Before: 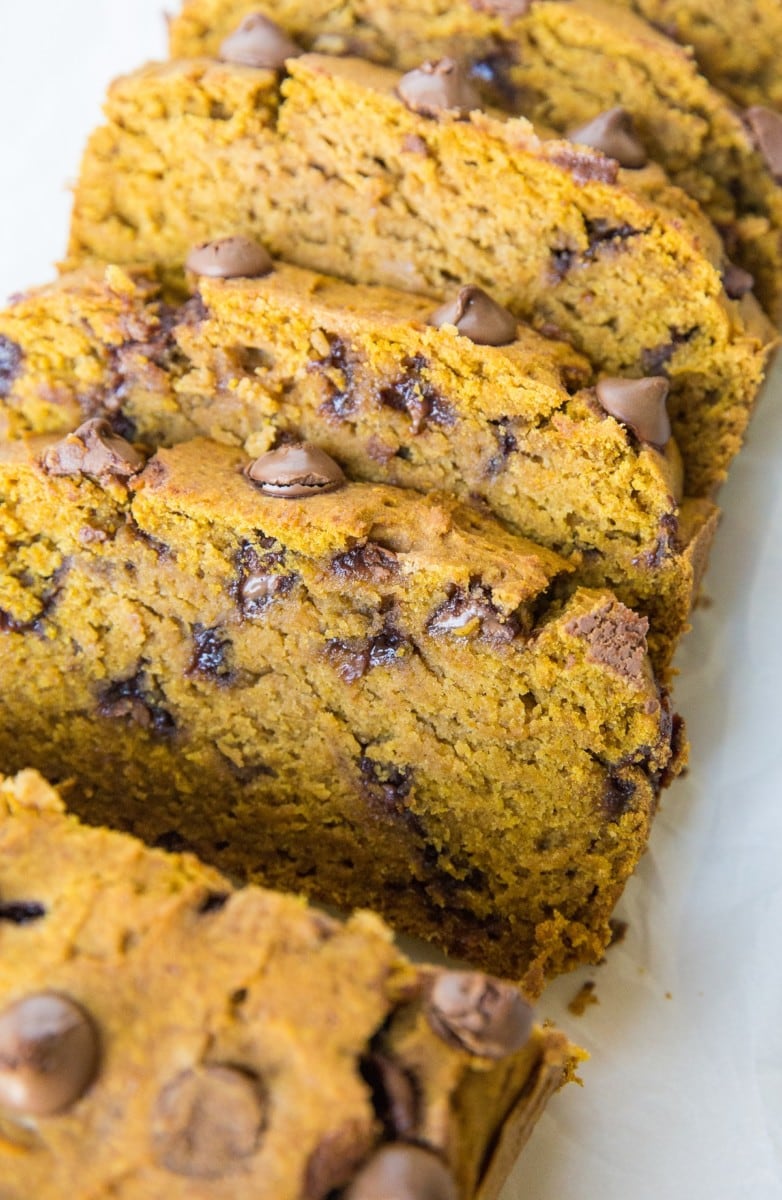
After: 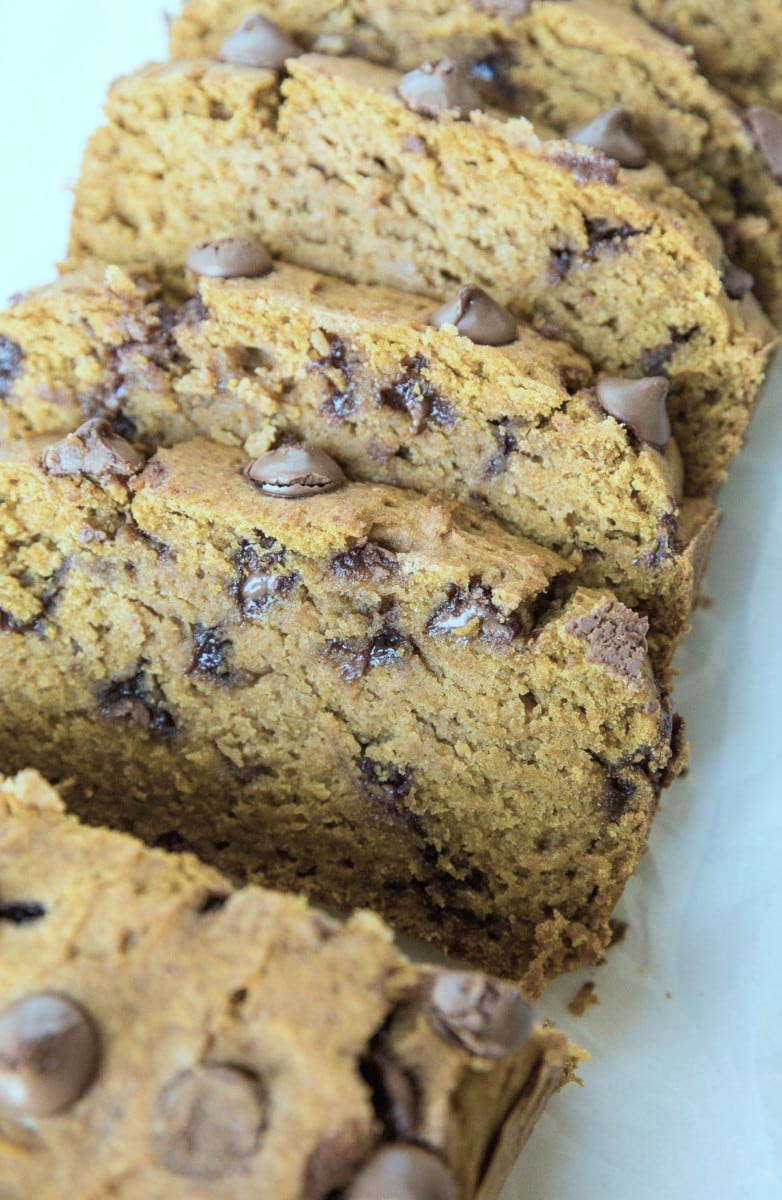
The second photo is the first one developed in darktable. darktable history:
color correction: highlights a* -13.38, highlights b* -17.39, saturation 0.696
